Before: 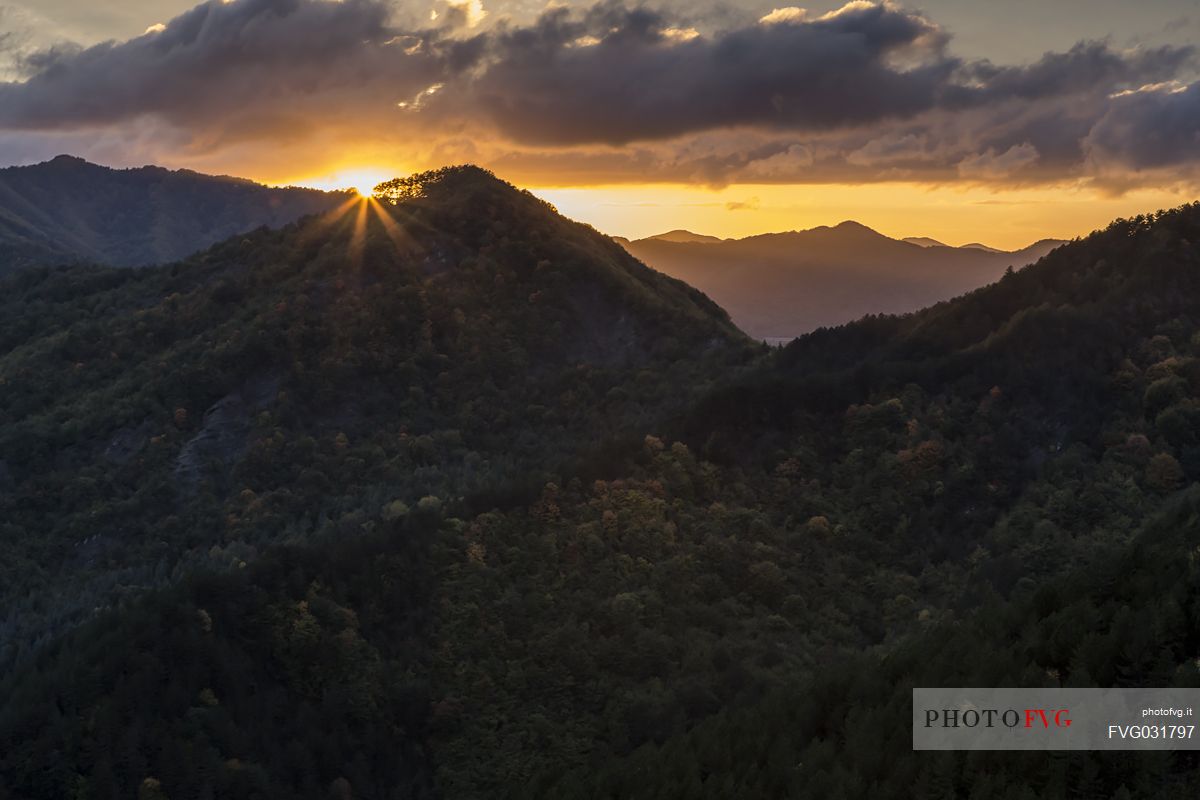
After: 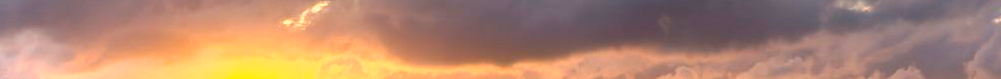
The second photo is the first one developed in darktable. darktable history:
rotate and perspective: rotation 0.174°, lens shift (vertical) 0.013, lens shift (horizontal) 0.019, shear 0.001, automatic cropping original format, crop left 0.007, crop right 0.991, crop top 0.016, crop bottom 0.997
crop and rotate: left 9.644%, top 9.491%, right 6.021%, bottom 80.509%
fill light: on, module defaults
exposure: black level correction -0.002, exposure 1.115 EV, compensate highlight preservation false
